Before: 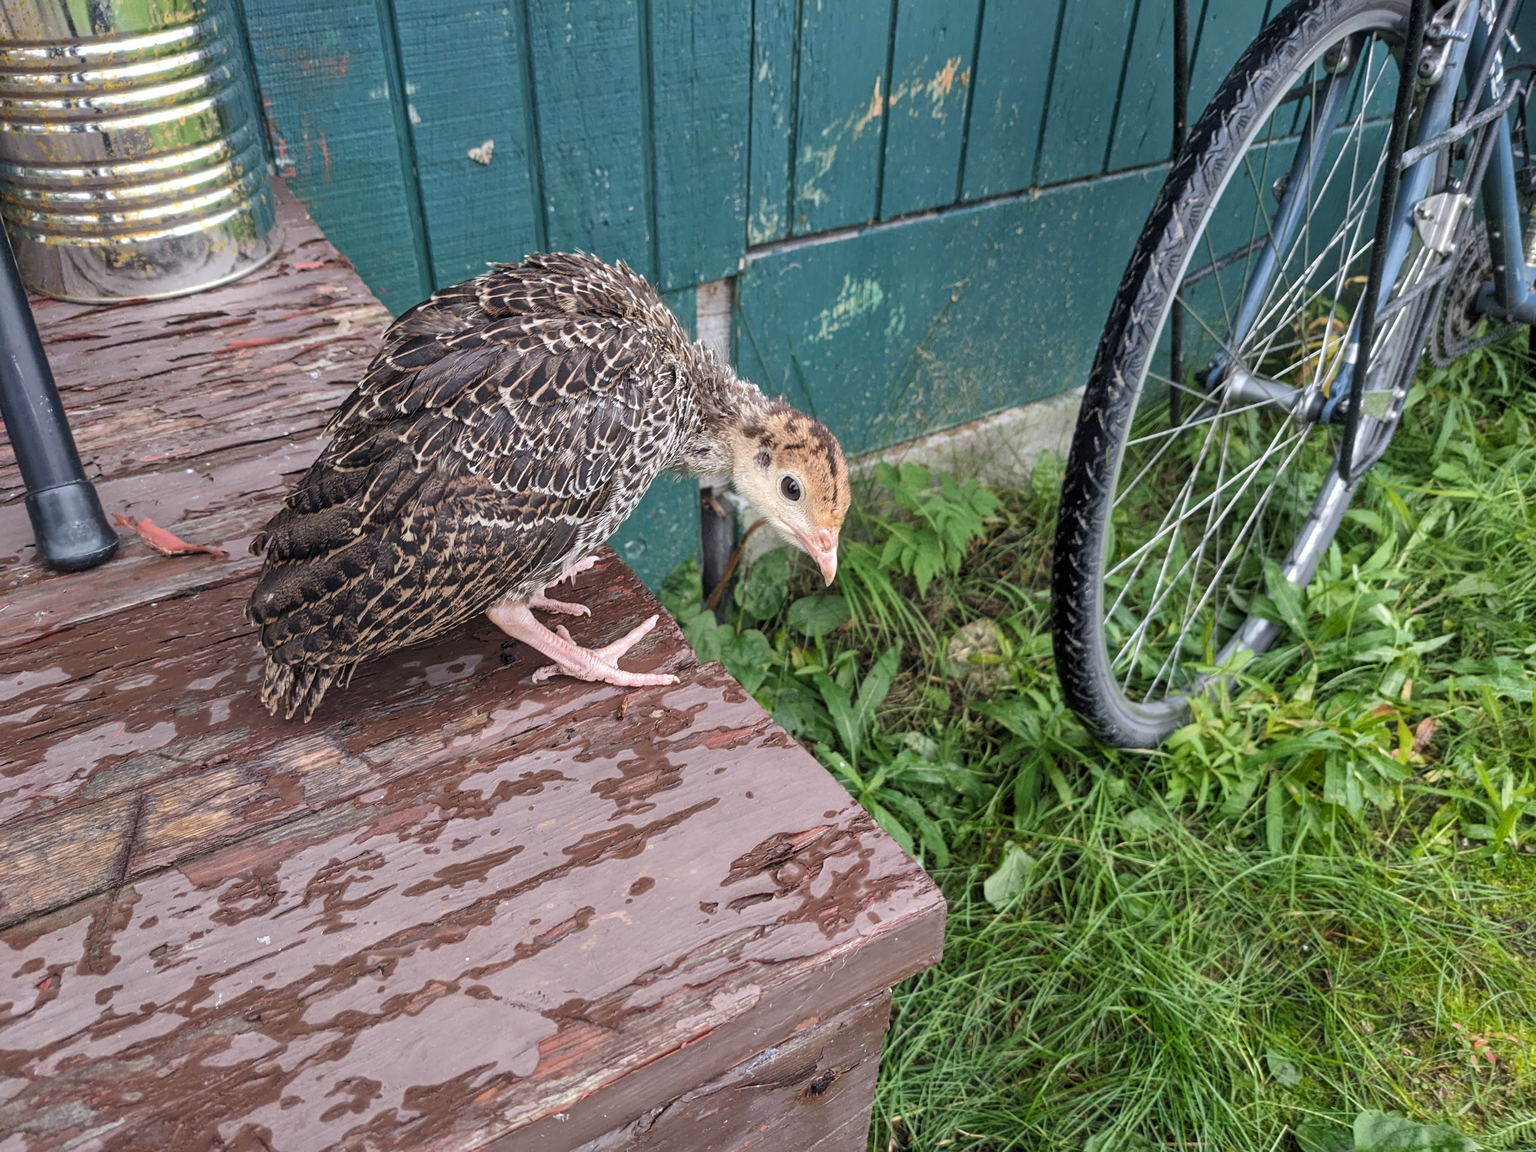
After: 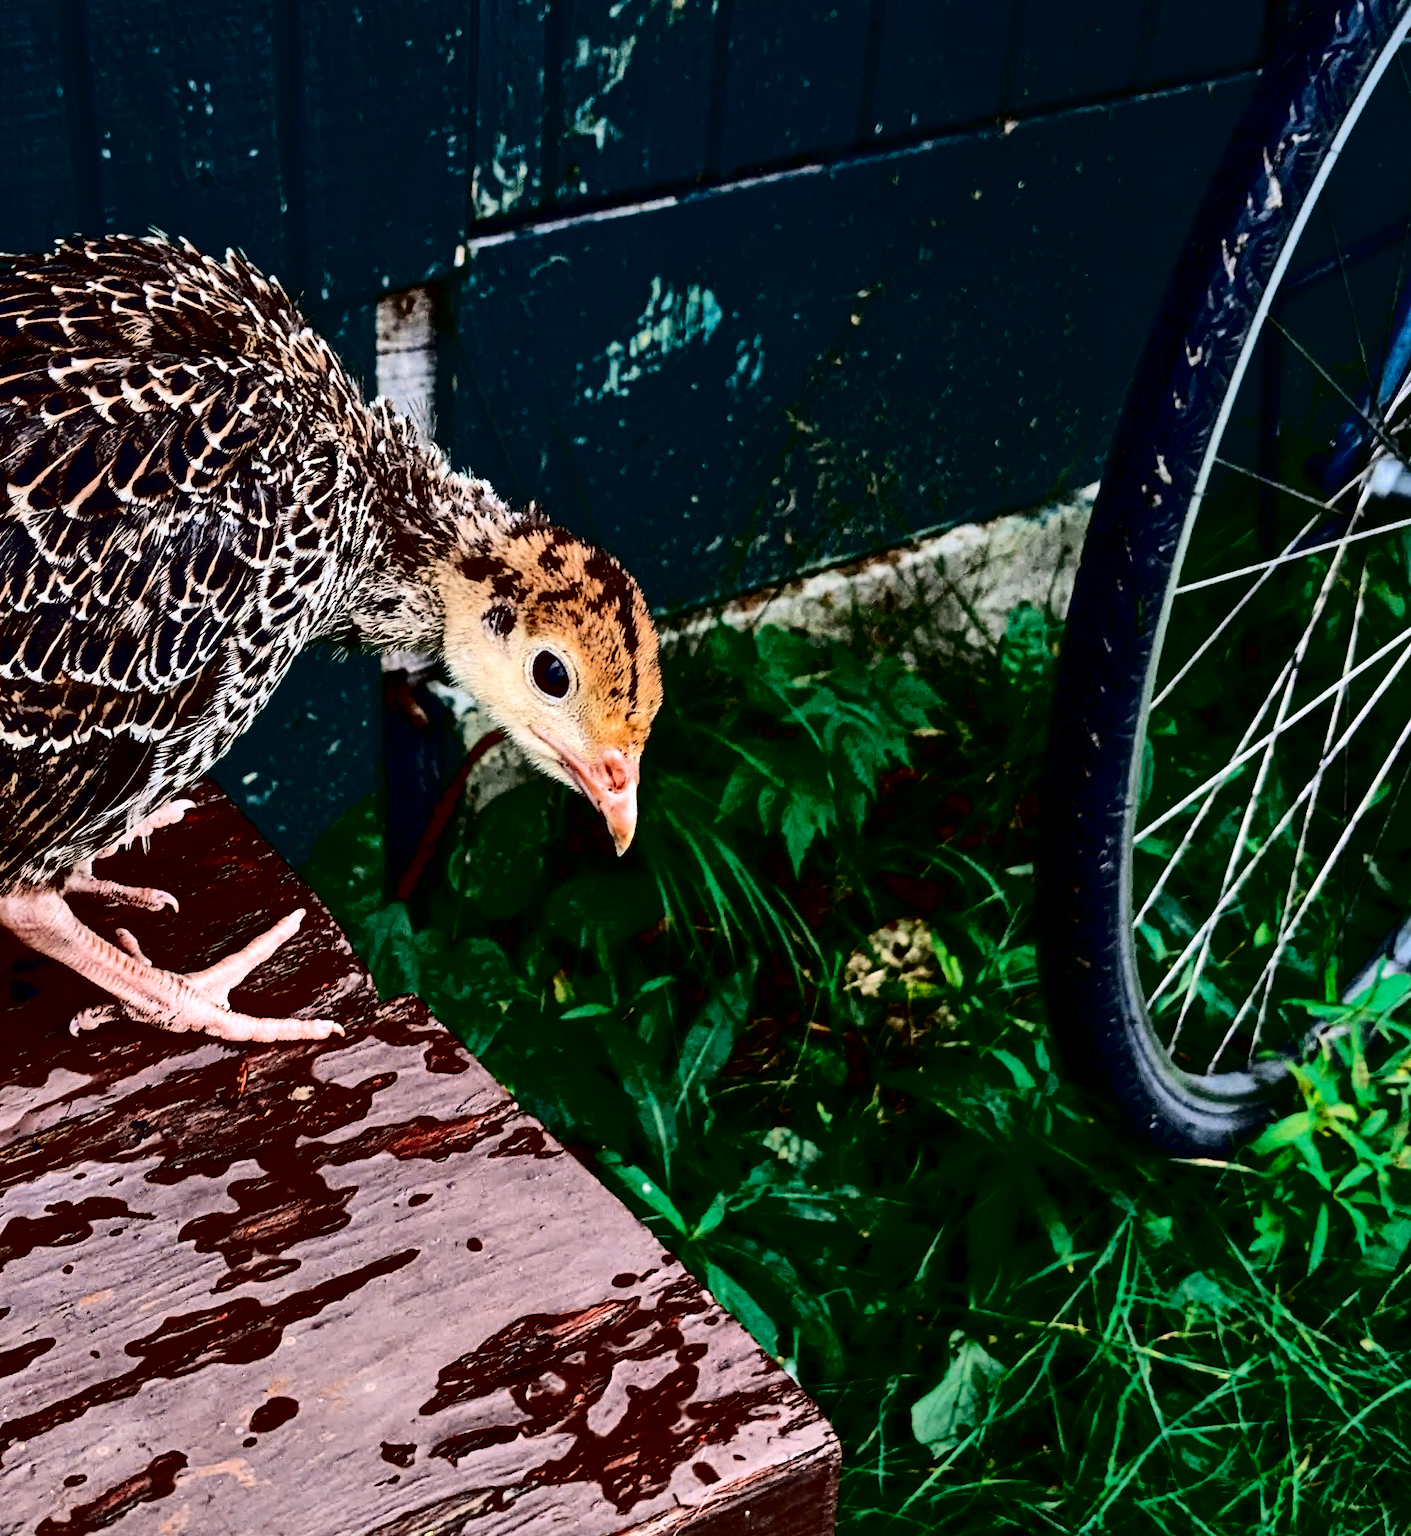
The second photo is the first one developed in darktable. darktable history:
color zones: curves: ch0 [(0, 0.5) (0.125, 0.4) (0.25, 0.5) (0.375, 0.4) (0.5, 0.4) (0.625, 0.35) (0.75, 0.35) (0.875, 0.5)]; ch1 [(0, 0.35) (0.125, 0.45) (0.25, 0.35) (0.375, 0.35) (0.5, 0.35) (0.625, 0.35) (0.75, 0.45) (0.875, 0.35)]; ch2 [(0, 0.6) (0.125, 0.5) (0.25, 0.5) (0.375, 0.6) (0.5, 0.6) (0.625, 0.5) (0.75, 0.5) (0.875, 0.5)]
contrast brightness saturation: contrast 0.767, brightness -0.983, saturation 1
crop: left 32.221%, top 10.983%, right 18.396%, bottom 17.384%
haze removal: strength 0.296, distance 0.246, adaptive false
